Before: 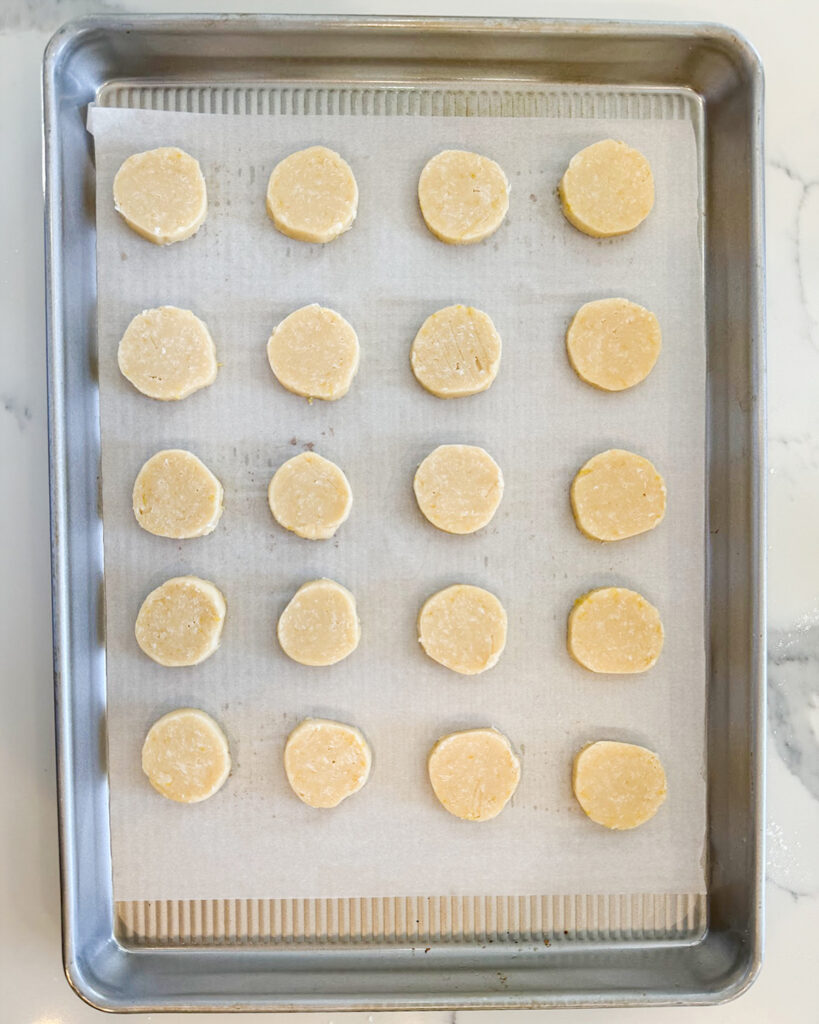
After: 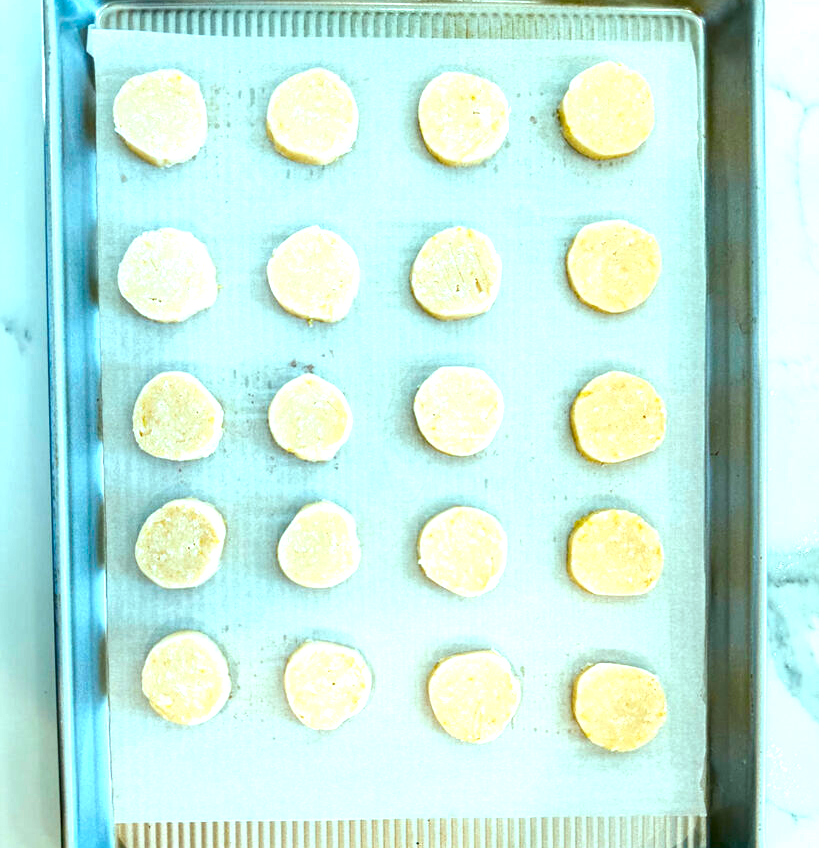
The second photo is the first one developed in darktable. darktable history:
color correction: highlights a* -2.24, highlights b* -18.1
color balance rgb: shadows lift › luminance -7.7%, shadows lift › chroma 2.13%, shadows lift › hue 165.27°, power › luminance -7.77%, power › chroma 1.1%, power › hue 215.88°, highlights gain › luminance 15.15%, highlights gain › chroma 7%, highlights gain › hue 125.57°, global offset › luminance -0.33%, global offset › chroma 0.11%, global offset › hue 165.27°, perceptual saturation grading › global saturation 24.42%, perceptual saturation grading › highlights -24.42%, perceptual saturation grading › mid-tones 24.42%, perceptual saturation grading › shadows 40%, perceptual brilliance grading › global brilliance -5%, perceptual brilliance grading › highlights 24.42%, perceptual brilliance grading › mid-tones 7%, perceptual brilliance grading › shadows -5%
local contrast: highlights 100%, shadows 100%, detail 120%, midtone range 0.2
crop: top 7.625%, bottom 8.027%
